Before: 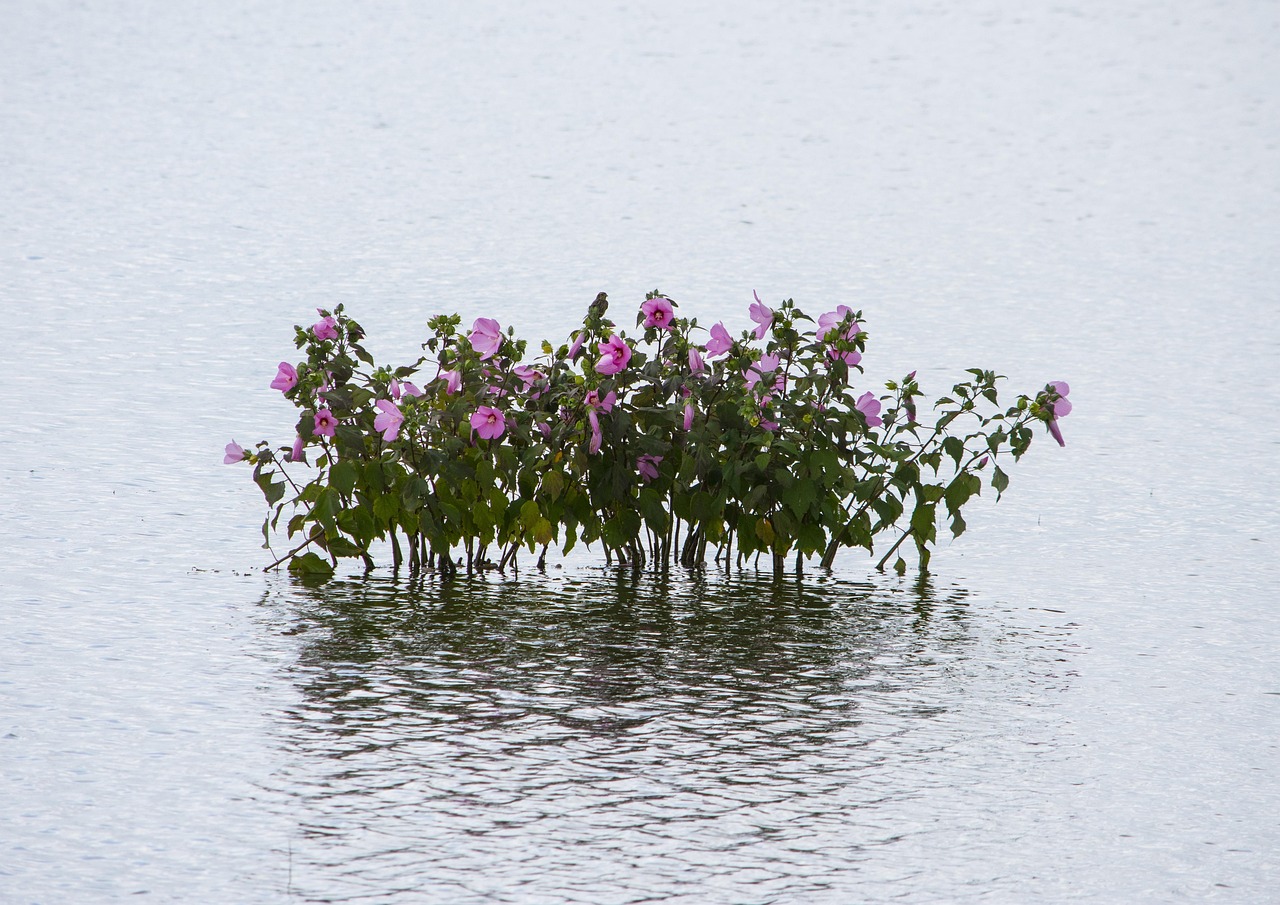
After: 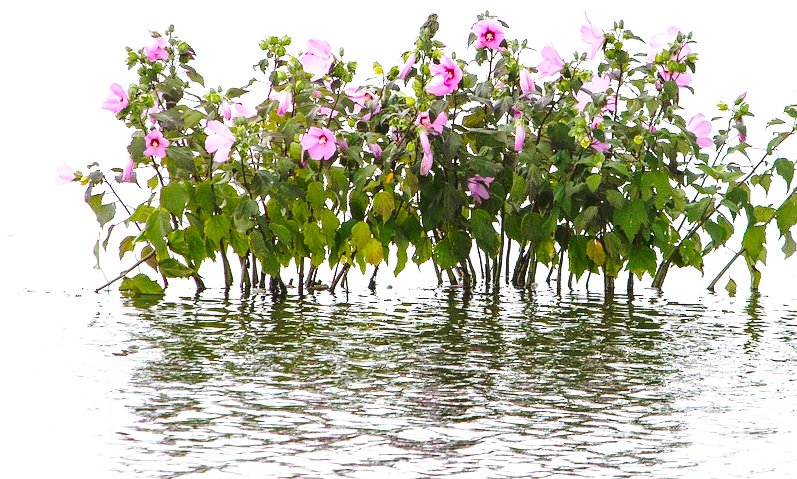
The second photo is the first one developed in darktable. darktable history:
base curve: curves: ch0 [(0, 0) (0.032, 0.037) (0.105, 0.228) (0.435, 0.76) (0.856, 0.983) (1, 1)], preserve colors none
crop: left 13.228%, top 30.936%, right 24.485%, bottom 16.04%
exposure: black level correction 0, exposure 0.891 EV, compensate highlight preservation false
